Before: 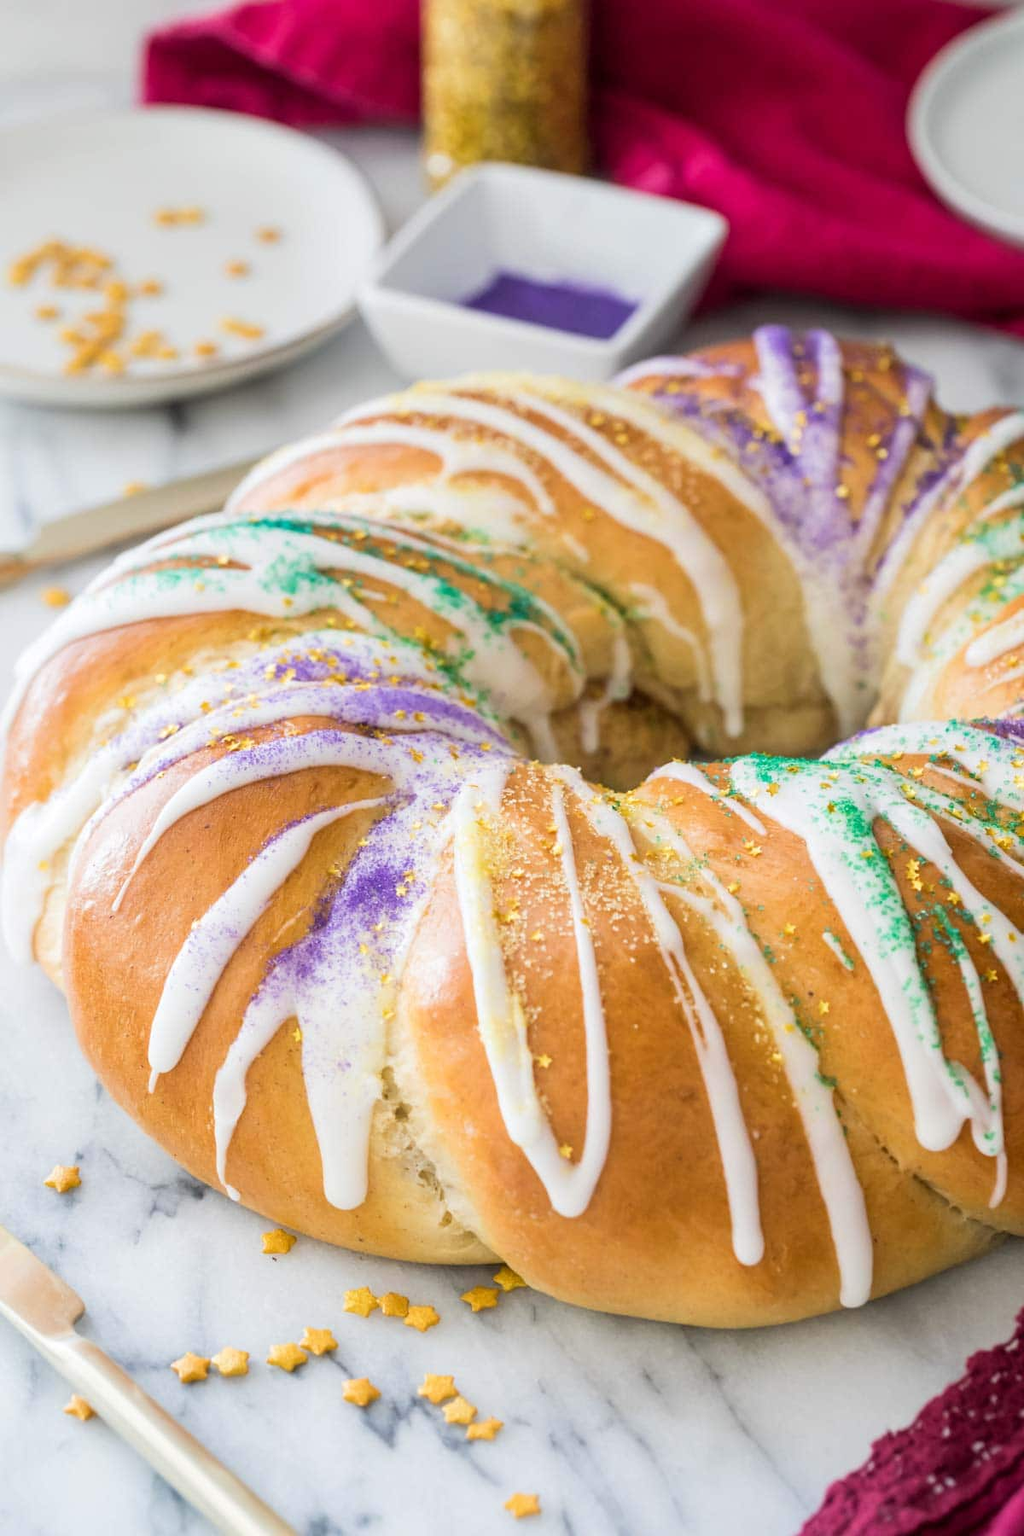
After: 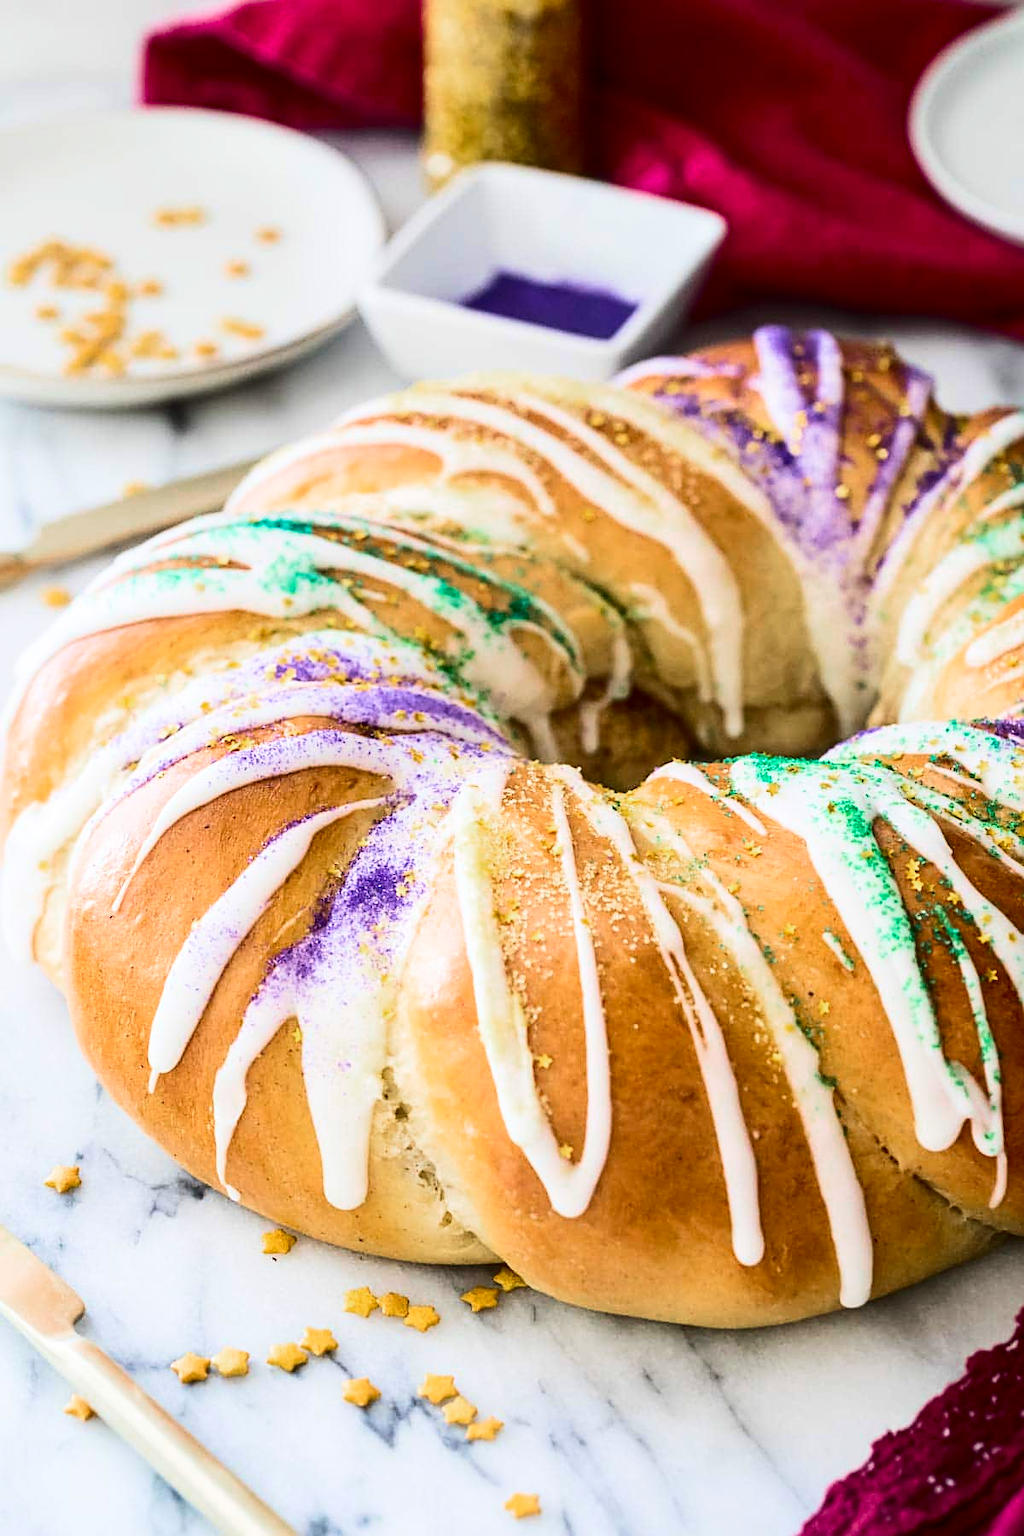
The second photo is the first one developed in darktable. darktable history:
color zones: curves: ch0 [(0, 0.5) (0.143, 0.5) (0.286, 0.456) (0.429, 0.5) (0.571, 0.5) (0.714, 0.5) (0.857, 0.5) (1, 0.5)]; ch1 [(0, 0.5) (0.143, 0.5) (0.286, 0.422) (0.429, 0.5) (0.571, 0.5) (0.714, 0.5) (0.857, 0.5) (1, 0.5)]
sharpen: on, module defaults
contrast brightness saturation: contrast 0.32, brightness -0.08, saturation 0.17
velvia: on, module defaults
